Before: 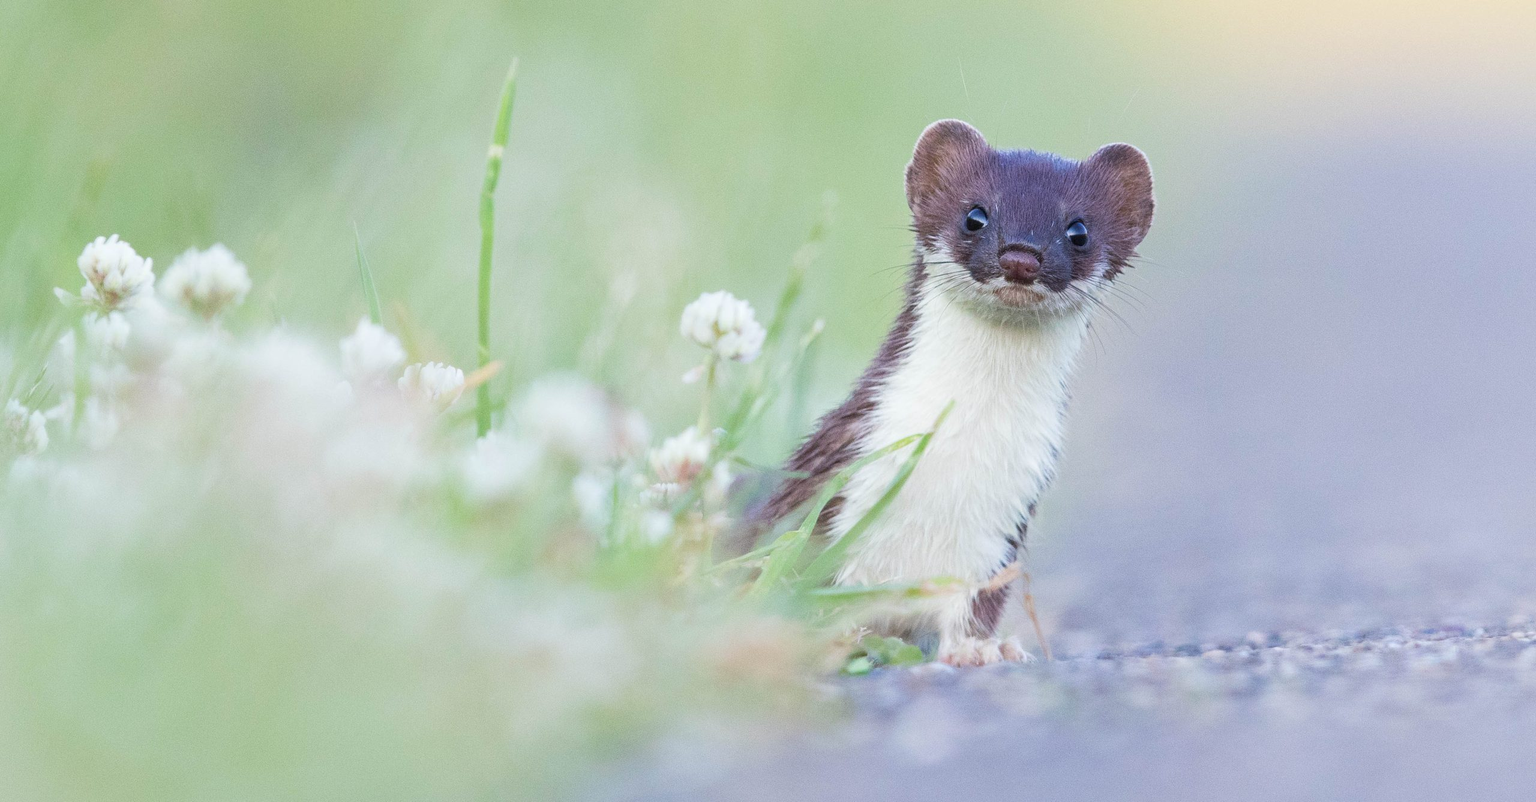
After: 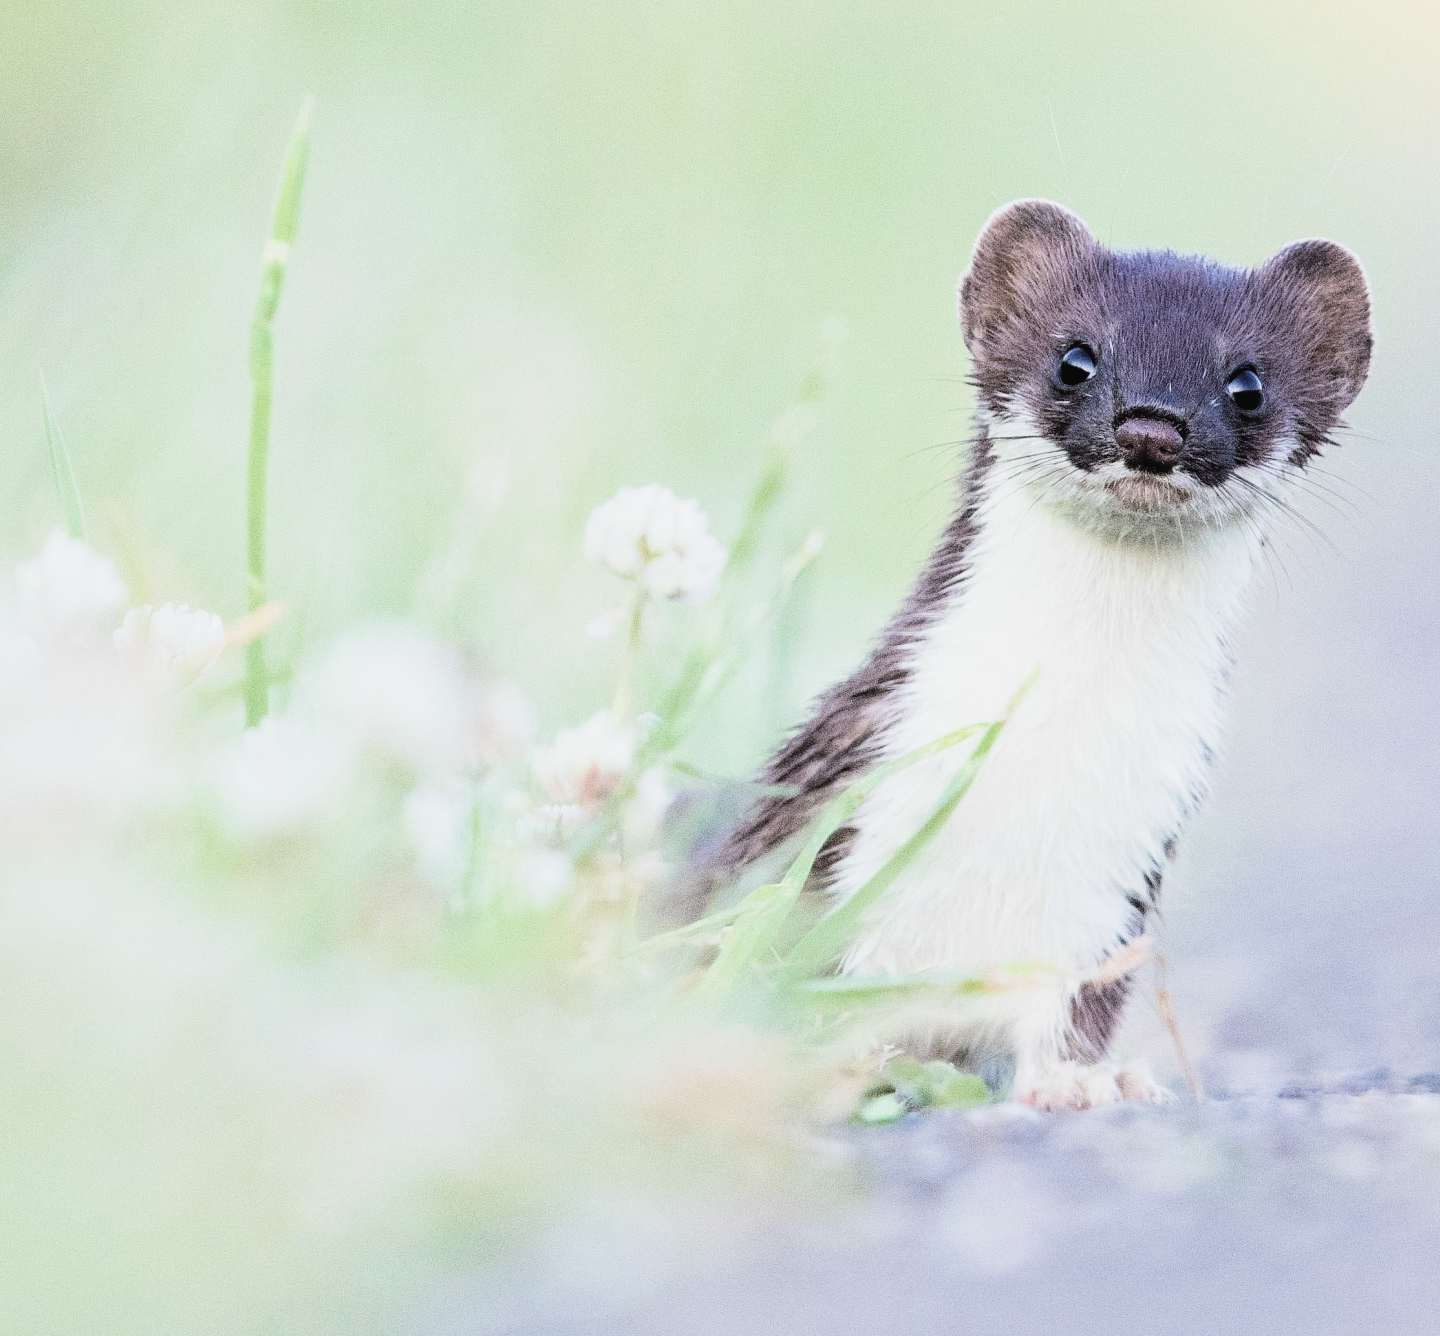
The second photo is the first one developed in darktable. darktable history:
filmic rgb: black relative exposure -7.75 EV, white relative exposure 4.4 EV, threshold 3 EV, target black luminance 0%, hardness 3.76, latitude 50.51%, contrast 1.074, highlights saturation mix 10%, shadows ↔ highlights balance -0.22%, color science v4 (2020), enable highlight reconstruction true
contrast brightness saturation: contrast -0.05, saturation -0.41
crop: left 21.496%, right 22.254%
tone equalizer: -8 EV -1.08 EV, -7 EV -1.01 EV, -6 EV -0.867 EV, -5 EV -0.578 EV, -3 EV 0.578 EV, -2 EV 0.867 EV, -1 EV 1.01 EV, +0 EV 1.08 EV, edges refinement/feathering 500, mask exposure compensation -1.57 EV, preserve details no
